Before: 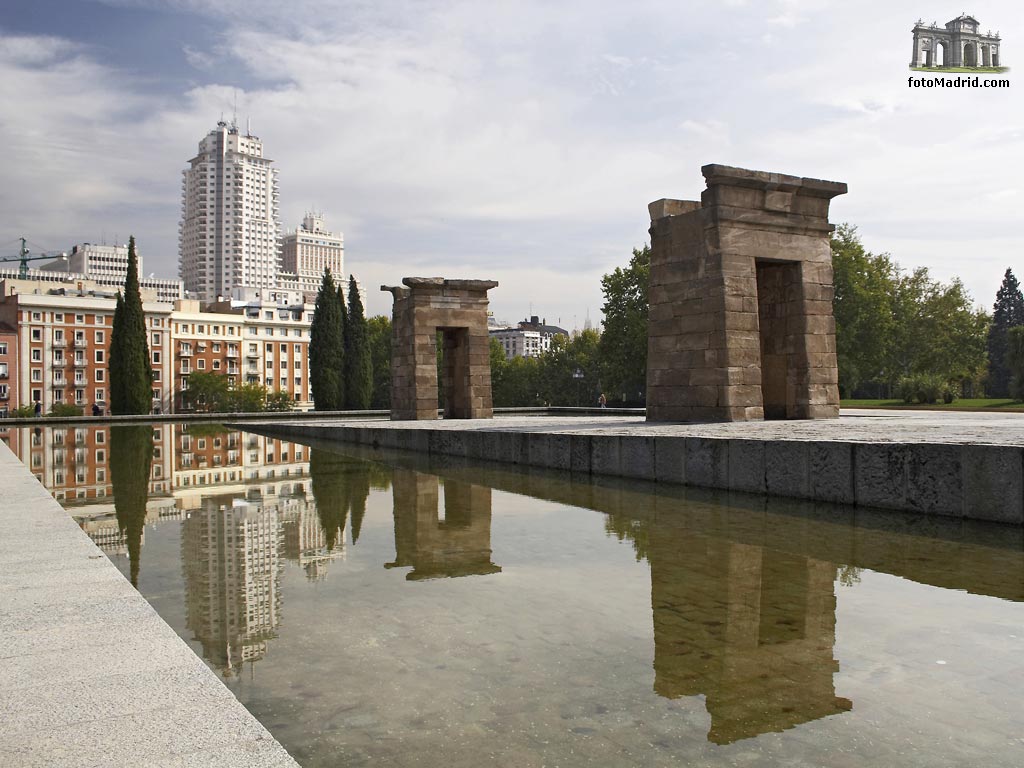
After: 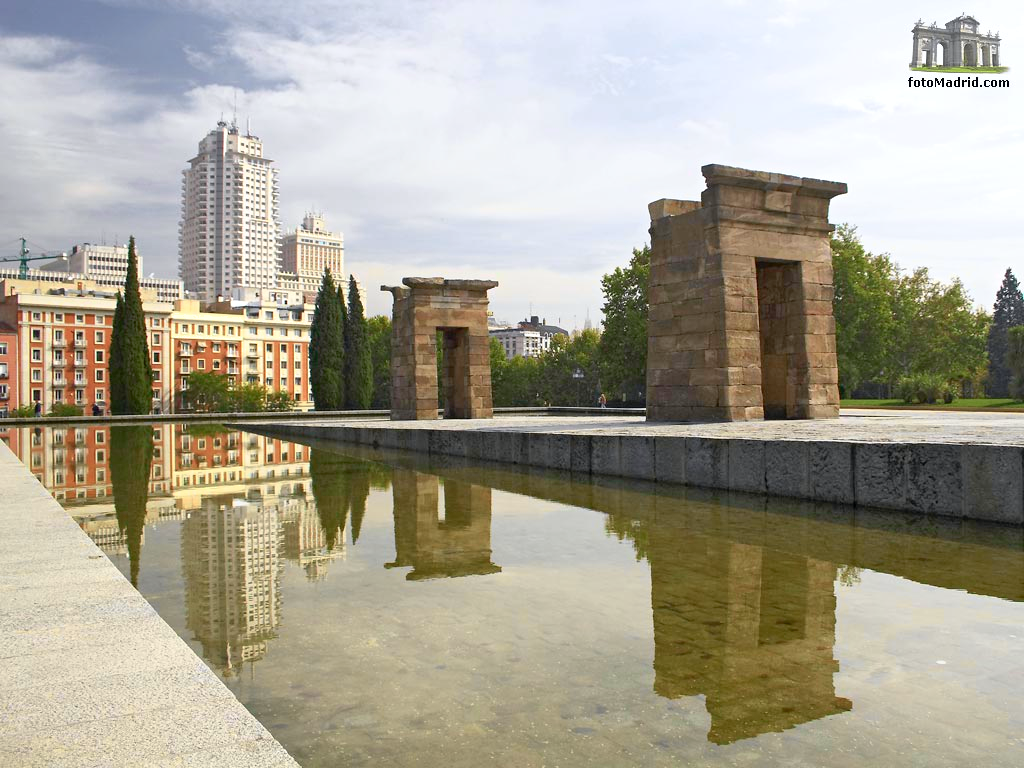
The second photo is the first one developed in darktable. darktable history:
tone curve: curves: ch0 [(0, 0) (0.051, 0.047) (0.102, 0.099) (0.258, 0.29) (0.442, 0.527) (0.695, 0.804) (0.88, 0.952) (1, 1)]; ch1 [(0, 0) (0.339, 0.298) (0.402, 0.363) (0.444, 0.415) (0.485, 0.469) (0.494, 0.493) (0.504, 0.501) (0.525, 0.534) (0.555, 0.593) (0.594, 0.648) (1, 1)]; ch2 [(0, 0) (0.48, 0.48) (0.504, 0.5) (0.535, 0.557) (0.581, 0.623) (0.649, 0.683) (0.824, 0.815) (1, 1)], color space Lab, independent channels, preserve colors none
shadows and highlights: on, module defaults
exposure: exposure 0.127 EV, compensate highlight preservation false
